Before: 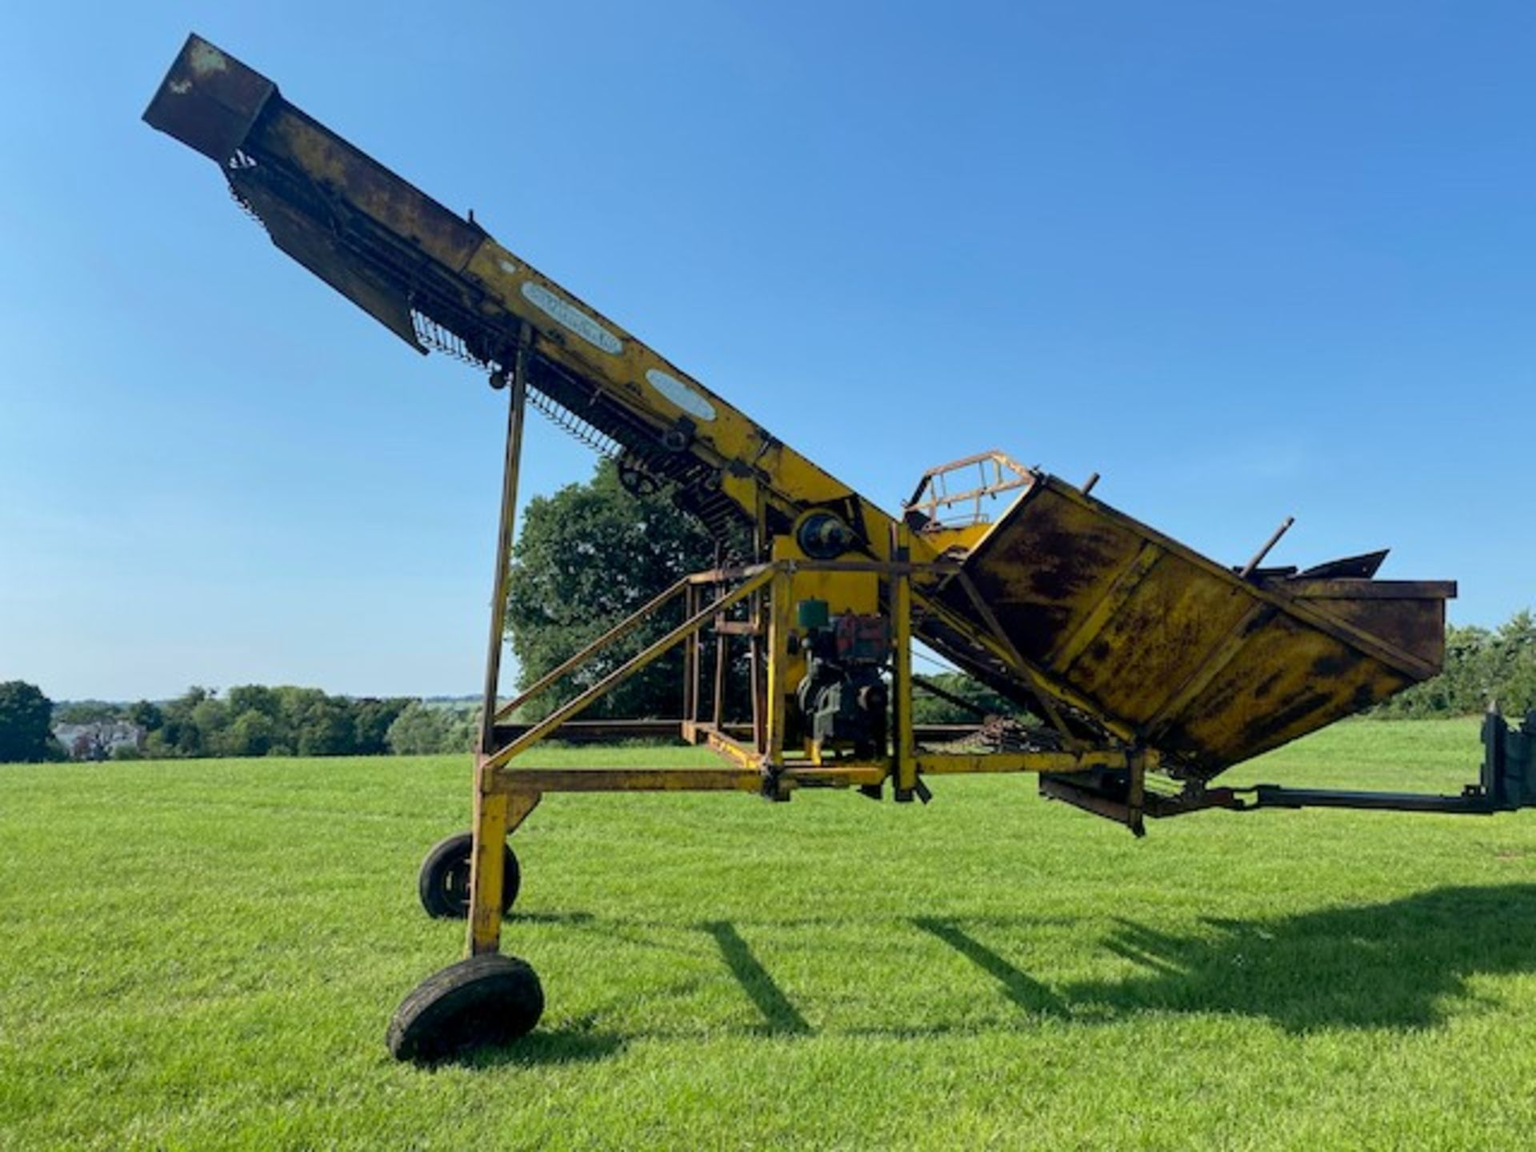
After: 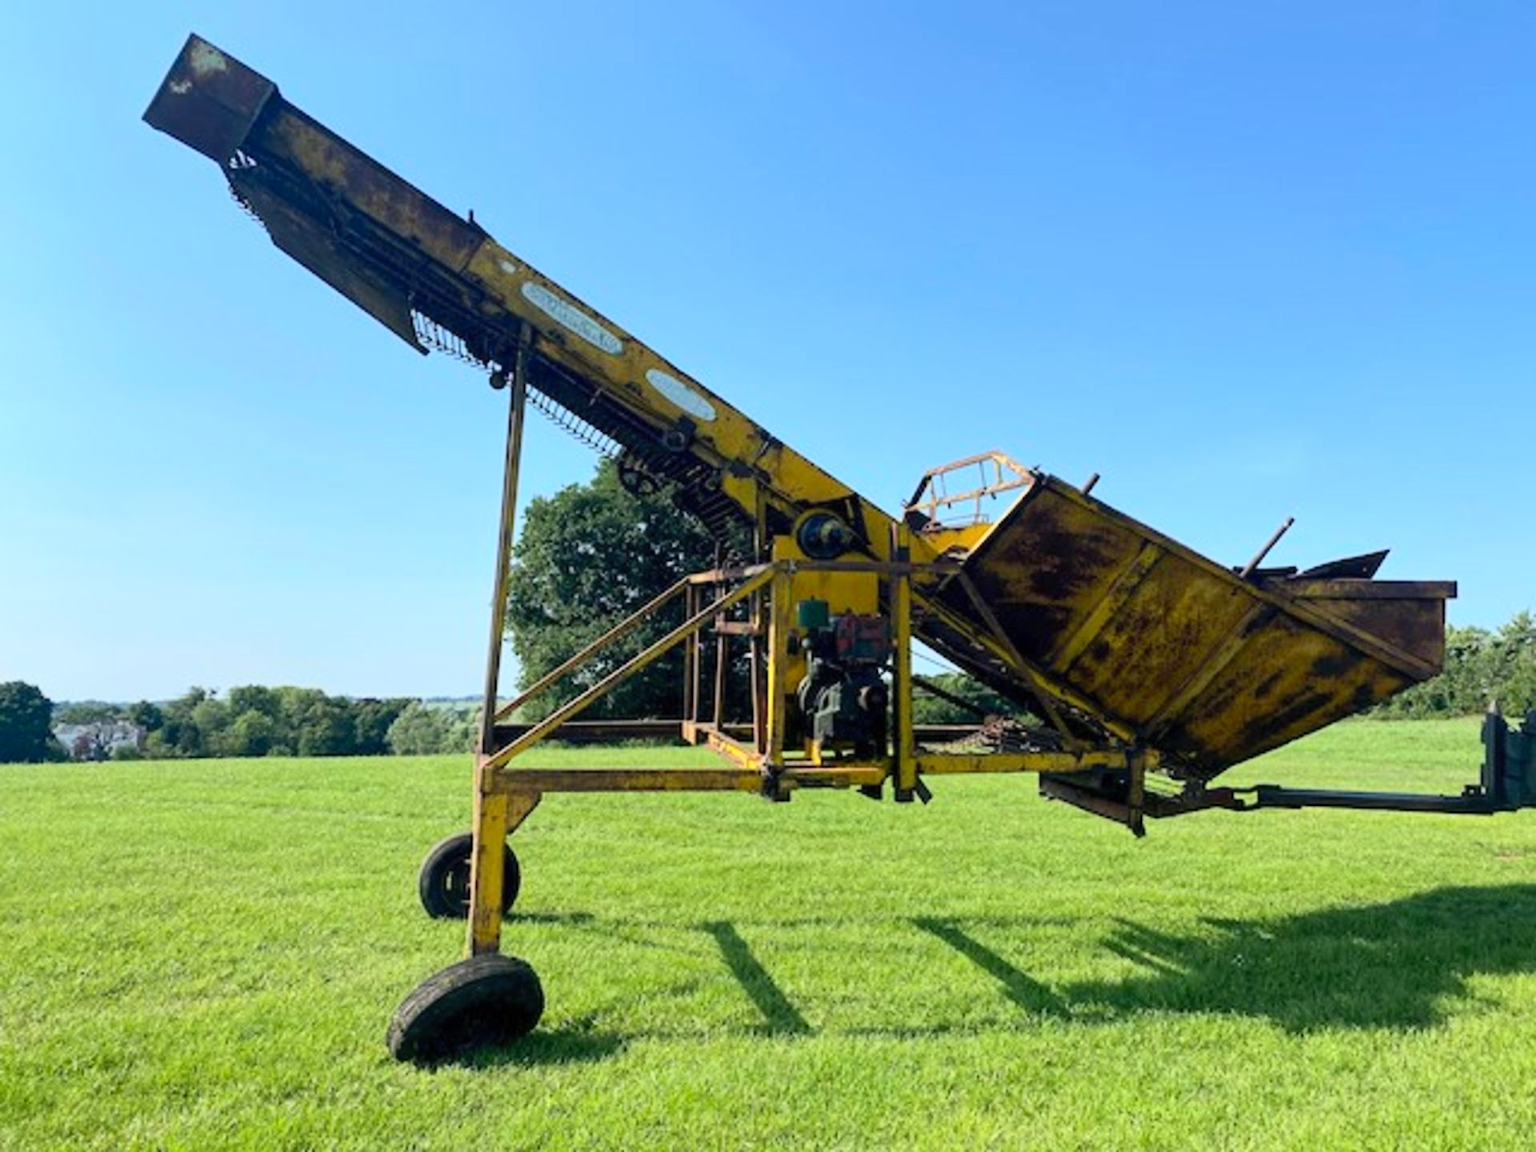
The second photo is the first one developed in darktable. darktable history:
contrast brightness saturation: contrast 0.202, brightness 0.152, saturation 0.142
